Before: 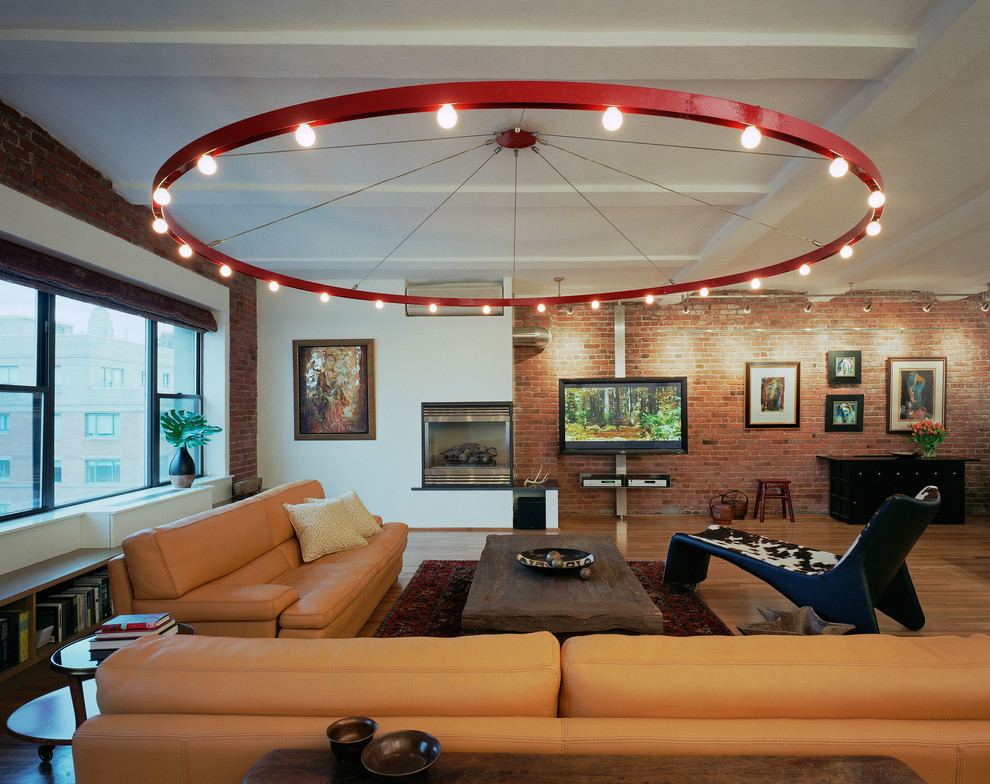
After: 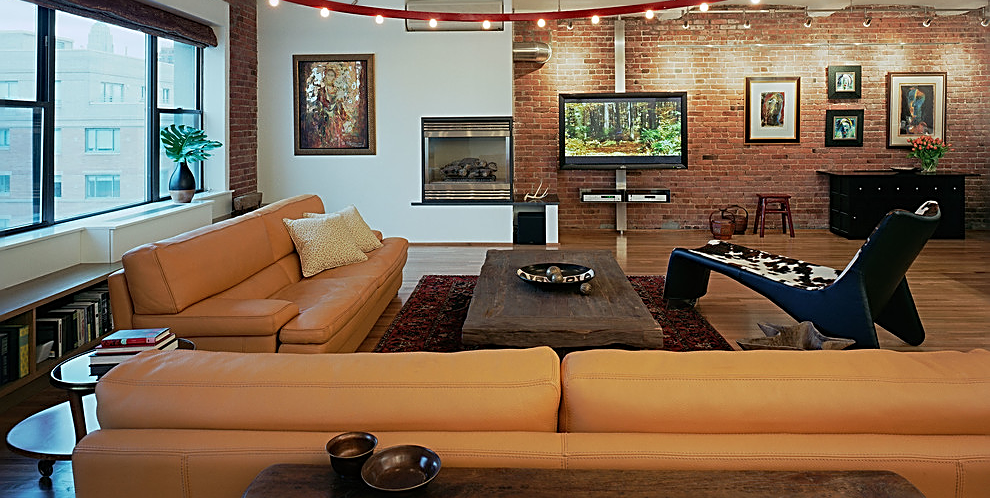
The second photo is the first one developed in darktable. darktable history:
crop and rotate: top 36.435%
sharpen: amount 0.901
